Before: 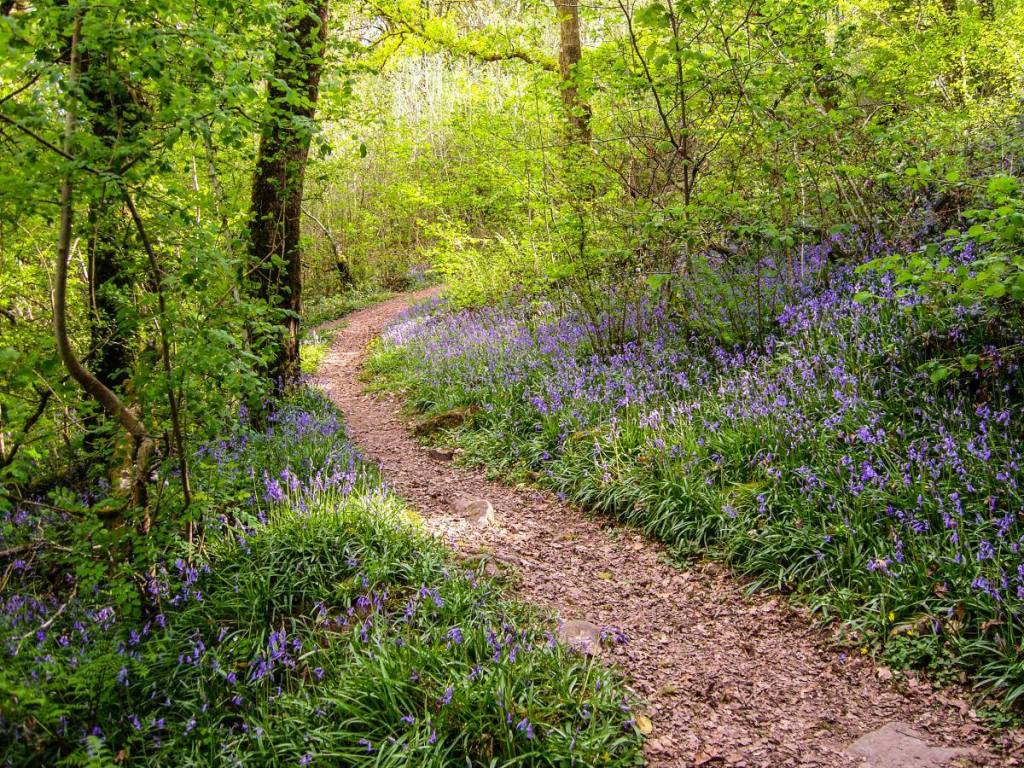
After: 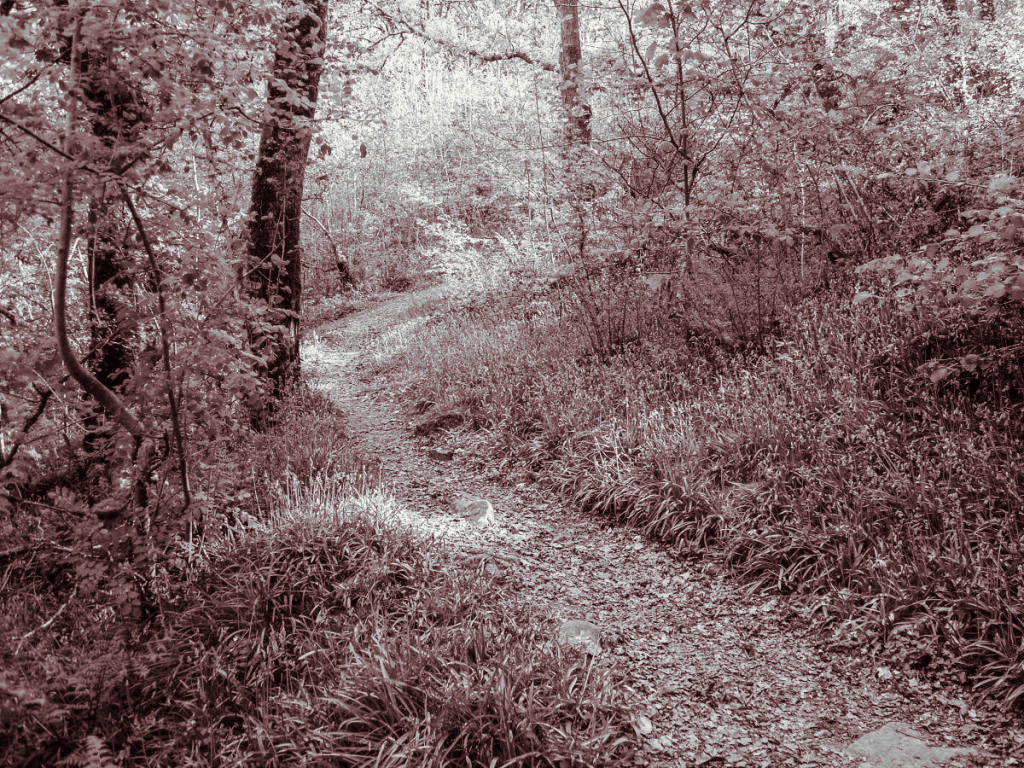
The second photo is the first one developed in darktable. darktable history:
split-toning: on, module defaults
monochrome: a 32, b 64, size 2.3
